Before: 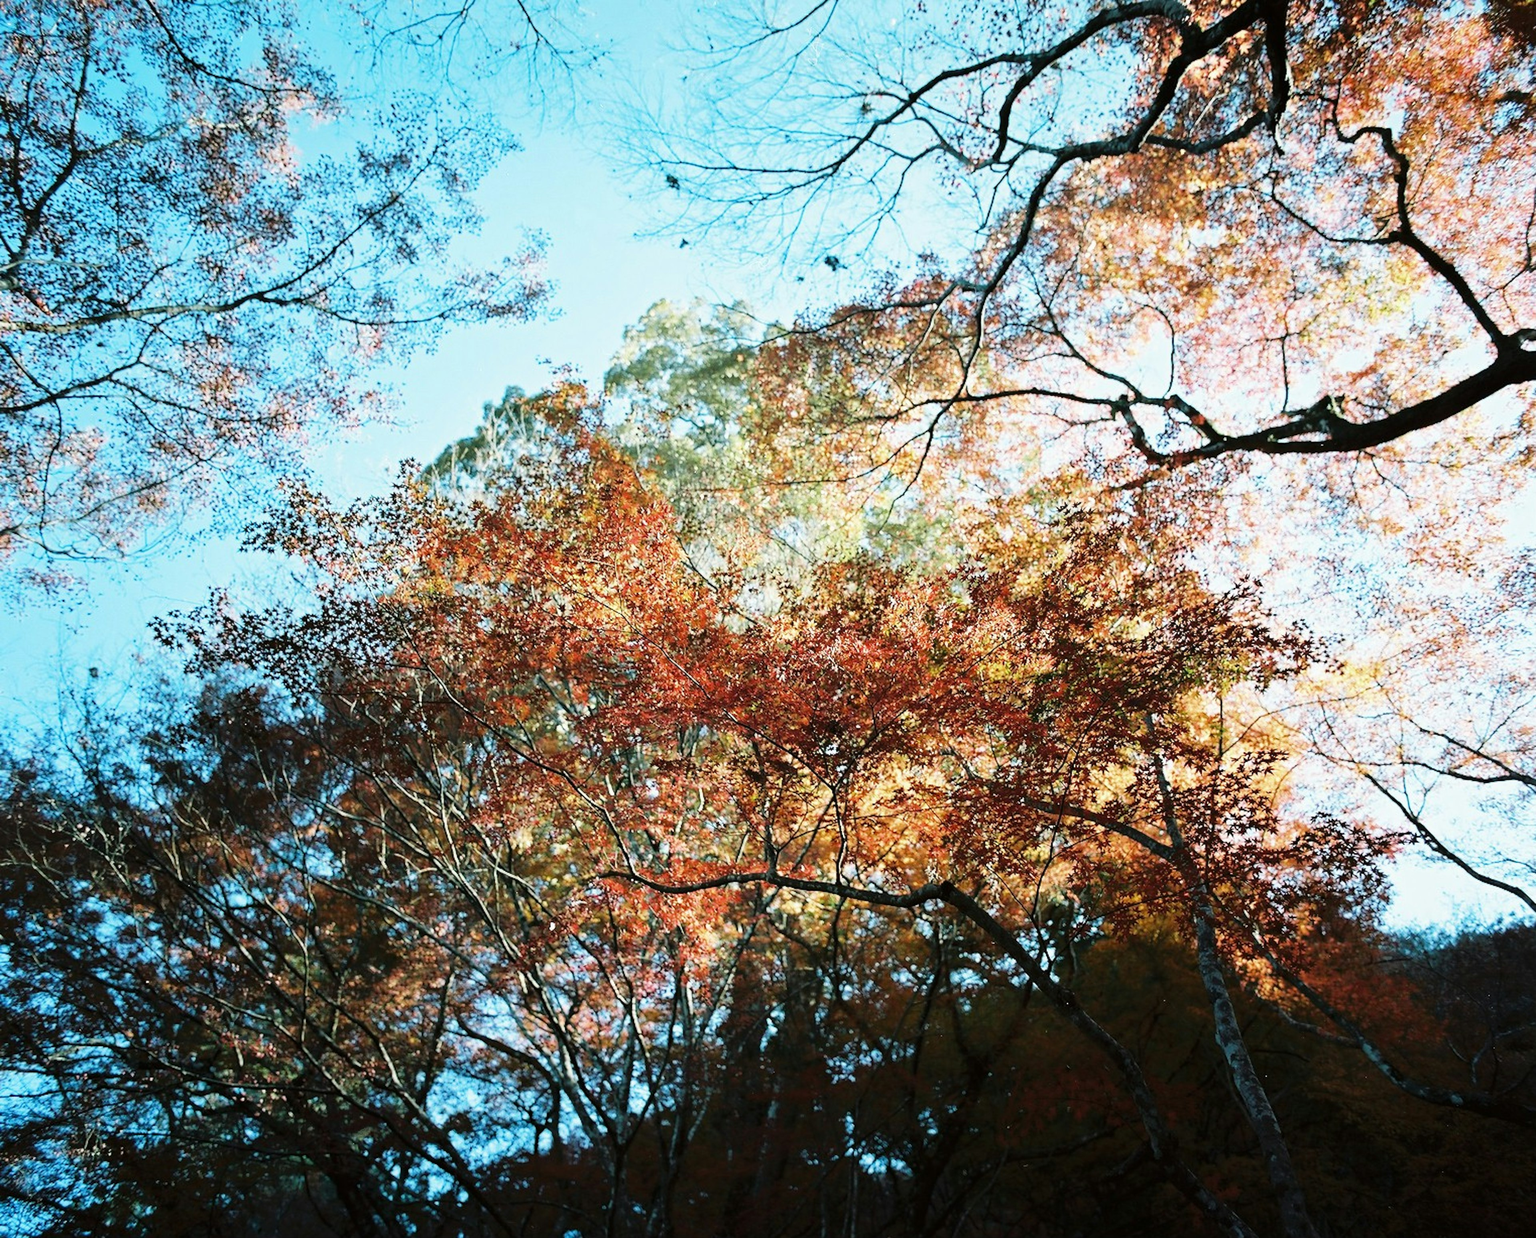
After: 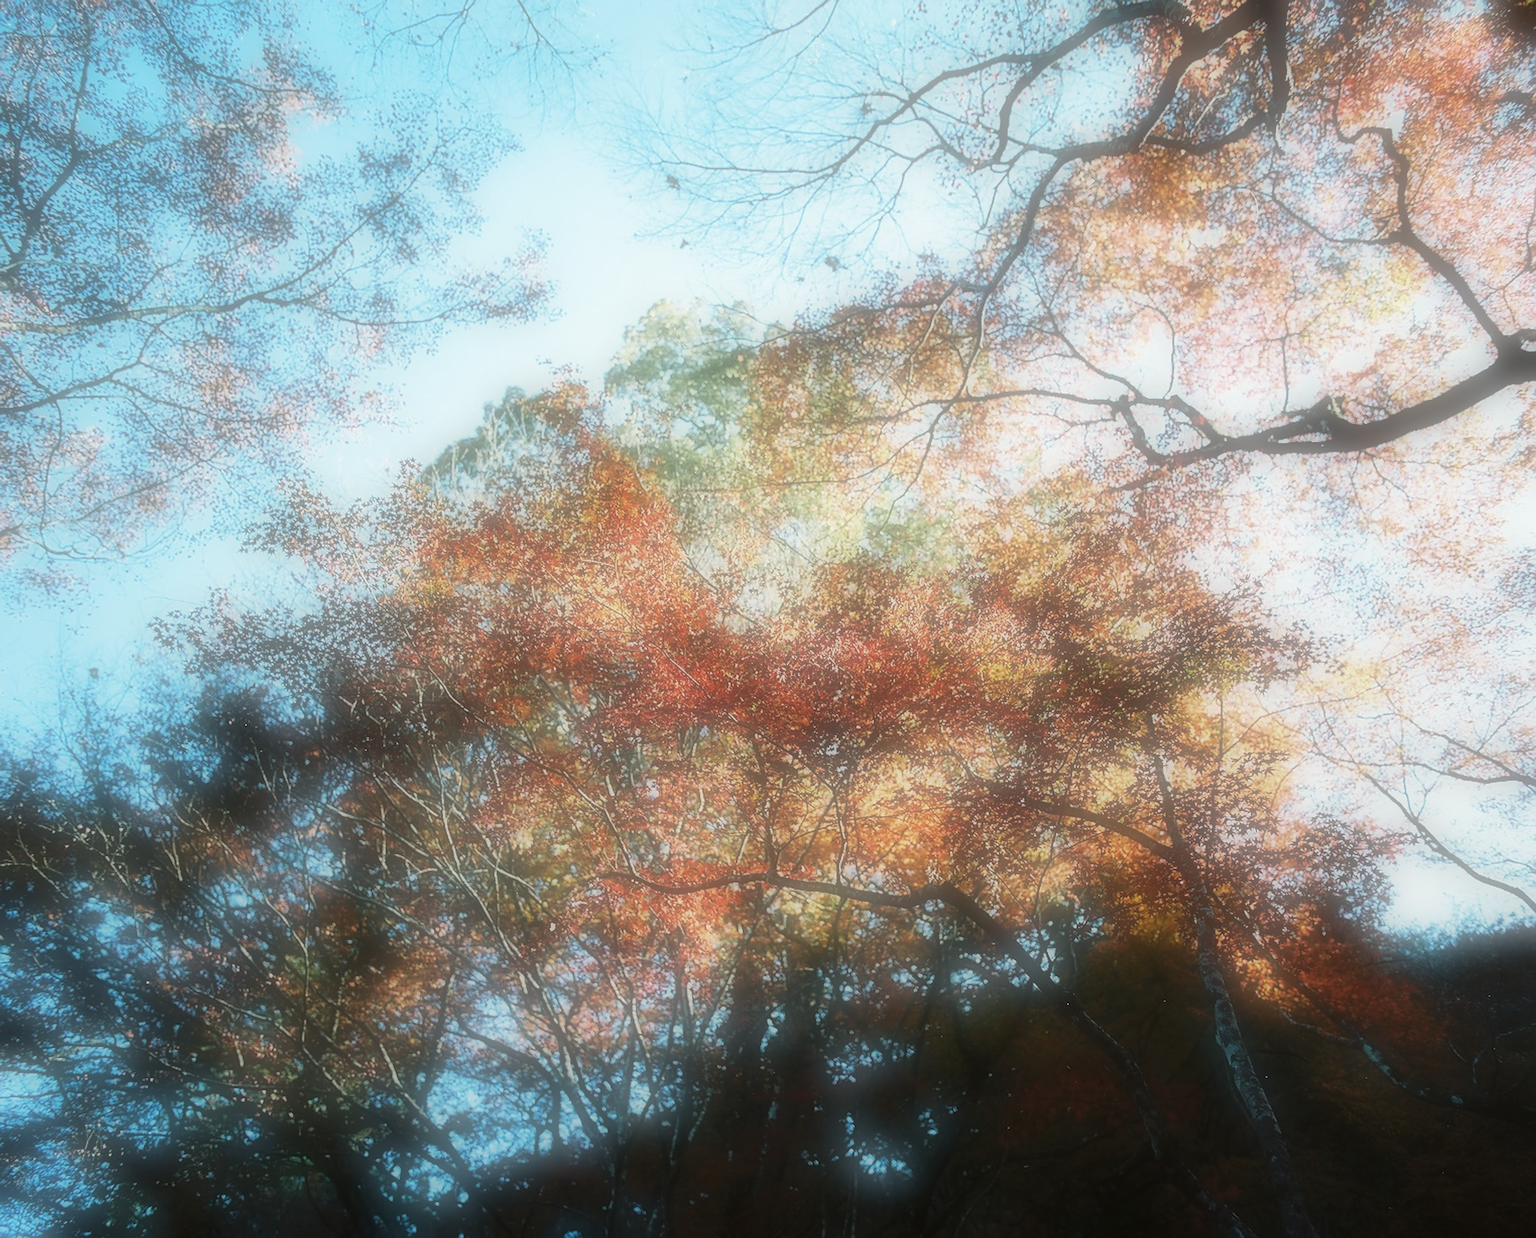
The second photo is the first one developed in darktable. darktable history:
soften: on, module defaults
sharpen: on, module defaults
local contrast: detail 110%
